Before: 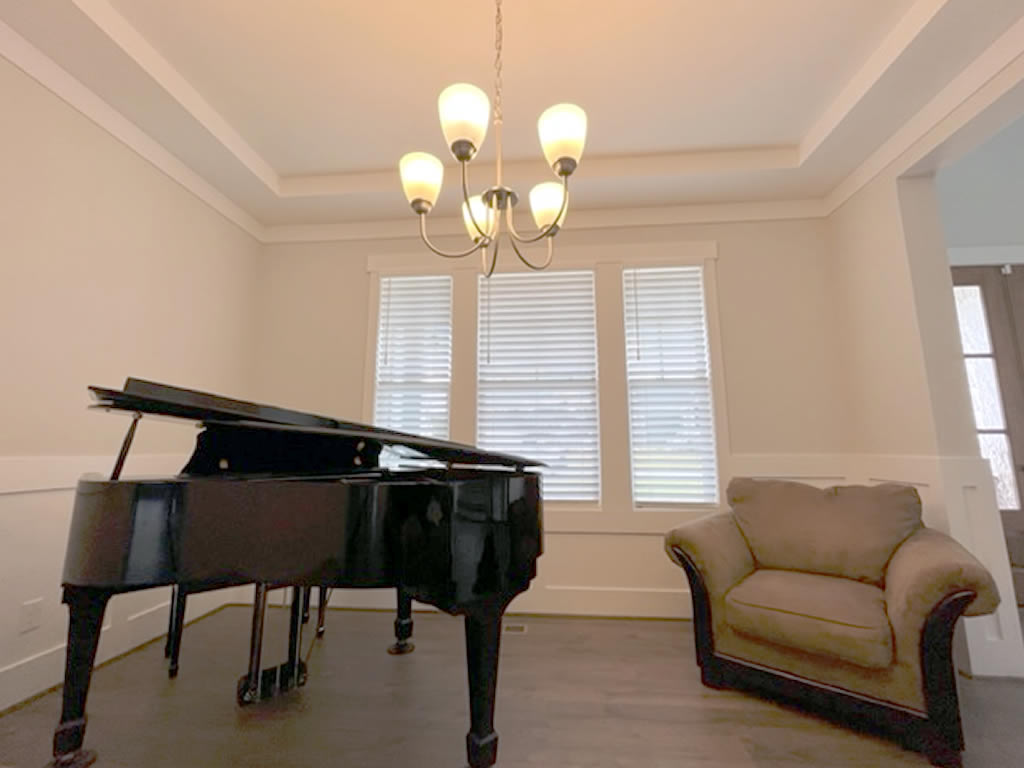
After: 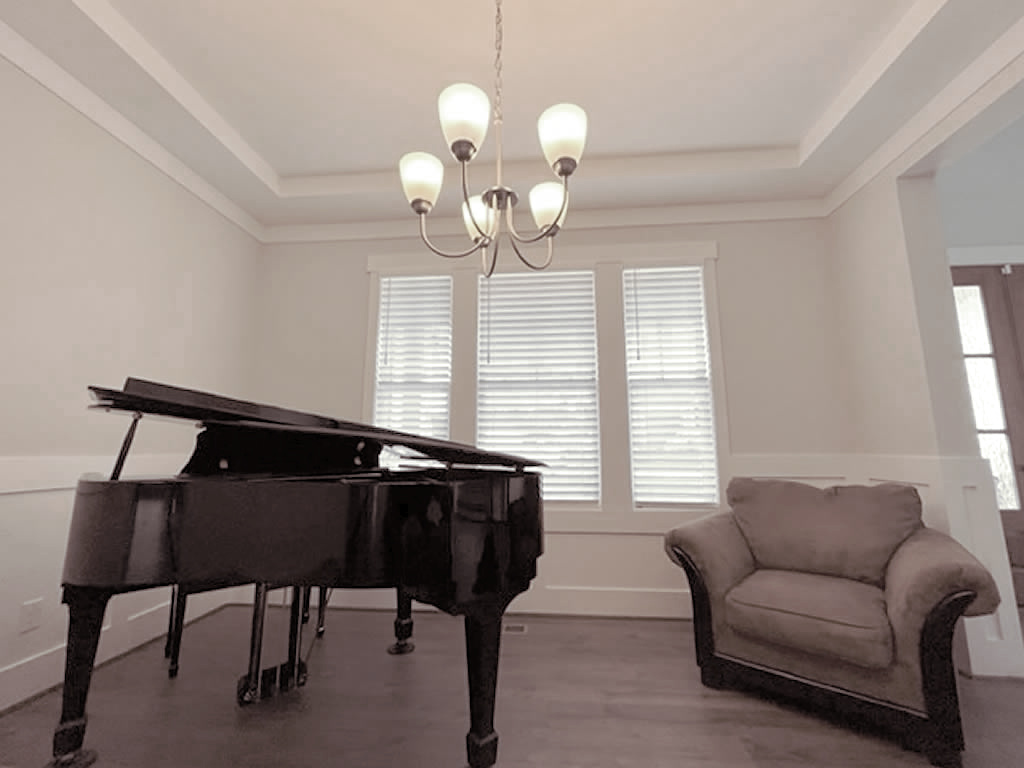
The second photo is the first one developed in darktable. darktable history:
tone curve: curves: ch0 [(0, 0) (0.003, 0.014) (0.011, 0.019) (0.025, 0.029) (0.044, 0.047) (0.069, 0.071) (0.1, 0.101) (0.136, 0.131) (0.177, 0.166) (0.224, 0.212) (0.277, 0.263) (0.335, 0.32) (0.399, 0.387) (0.468, 0.459) (0.543, 0.541) (0.623, 0.626) (0.709, 0.717) (0.801, 0.813) (0.898, 0.909) (1, 1)], preserve colors none
sharpen: radius 1, threshold 1
color zones: curves: ch0 [(0, 0.613) (0.01, 0.613) (0.245, 0.448) (0.498, 0.529) (0.642, 0.665) (0.879, 0.777) (0.99, 0.613)]; ch1 [(0, 0.035) (0.121, 0.189) (0.259, 0.197) (0.415, 0.061) (0.589, 0.022) (0.732, 0.022) (0.857, 0.026) (0.991, 0.053)]
split-toning: shadows › saturation 0.2
